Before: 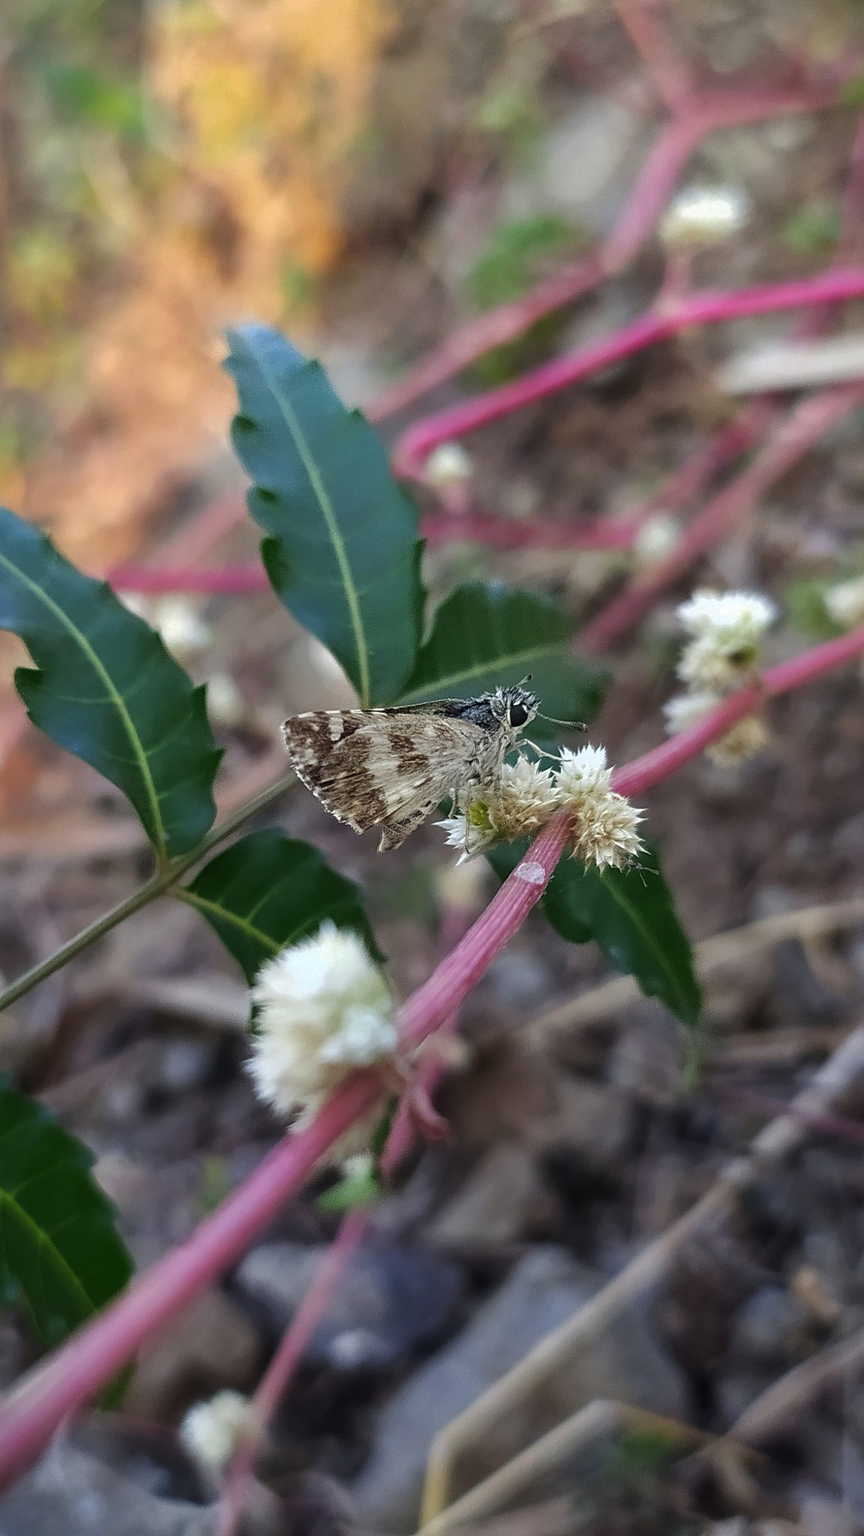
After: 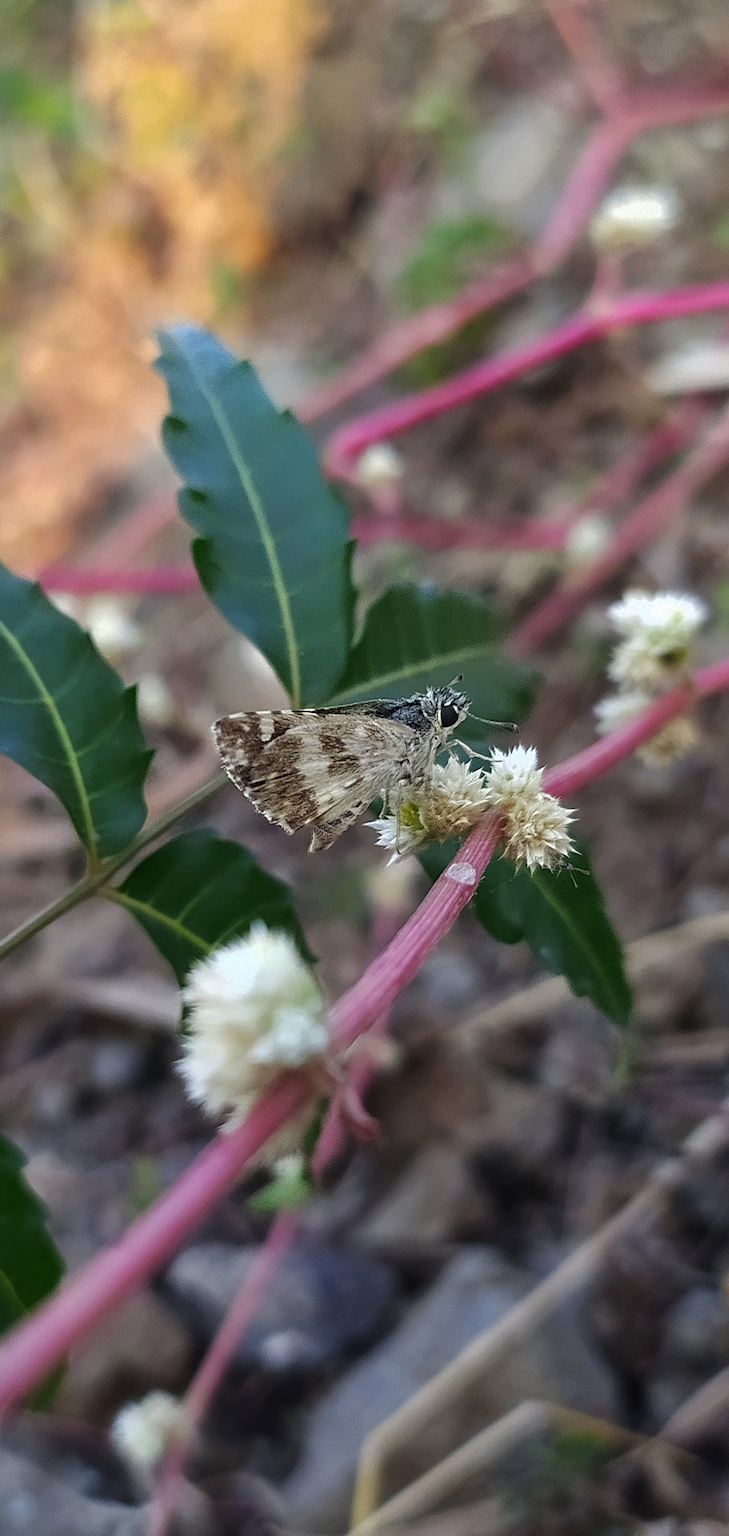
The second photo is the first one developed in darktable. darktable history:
crop: left 8.089%, right 7.455%
